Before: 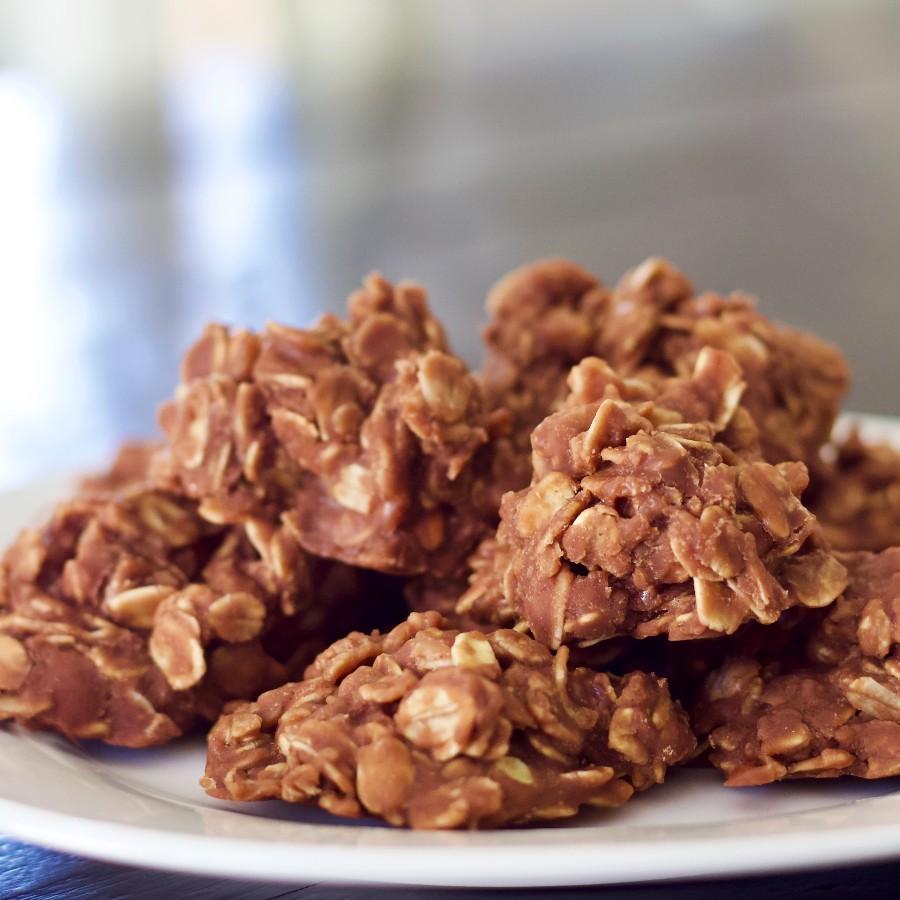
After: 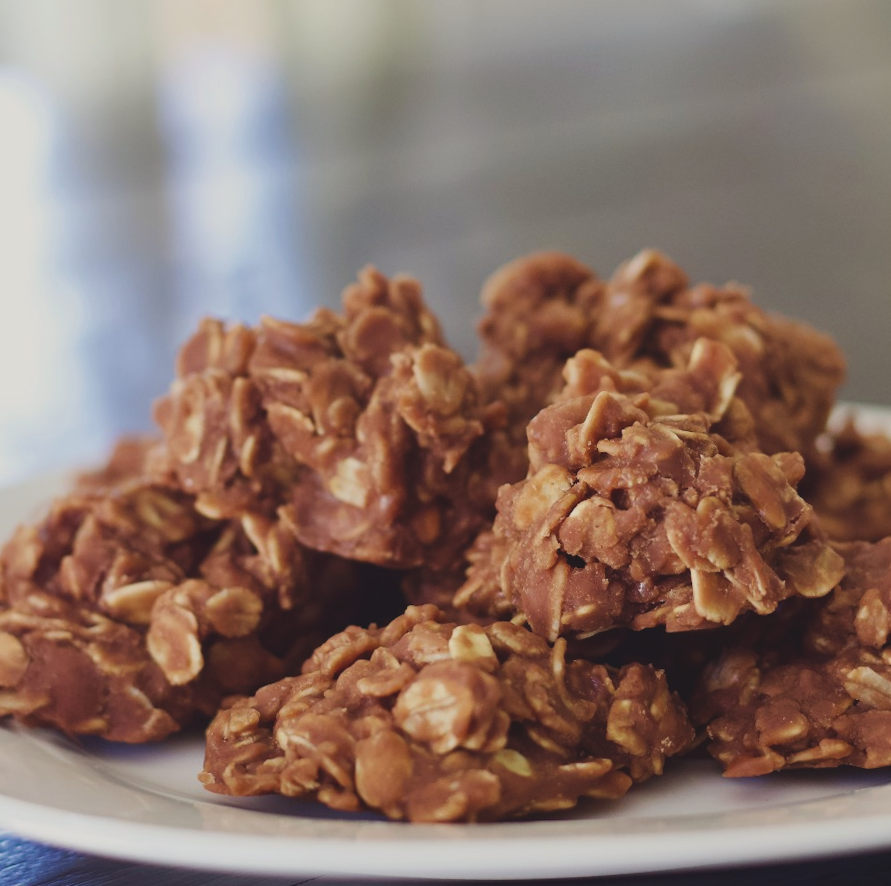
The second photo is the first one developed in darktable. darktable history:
rotate and perspective: rotation -0.45°, automatic cropping original format, crop left 0.008, crop right 0.992, crop top 0.012, crop bottom 0.988
exposure: black level correction -0.015, exposure -0.5 EV, compensate highlight preservation false
color correction: highlights b* 3
